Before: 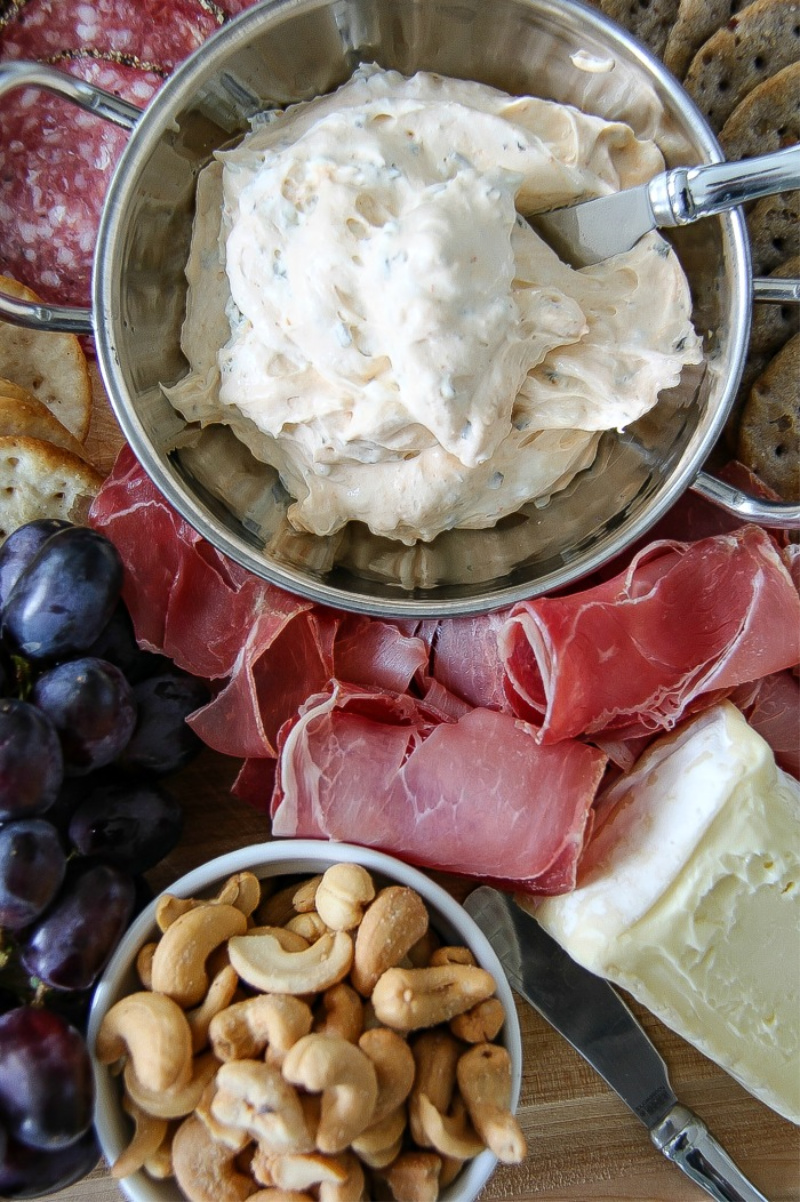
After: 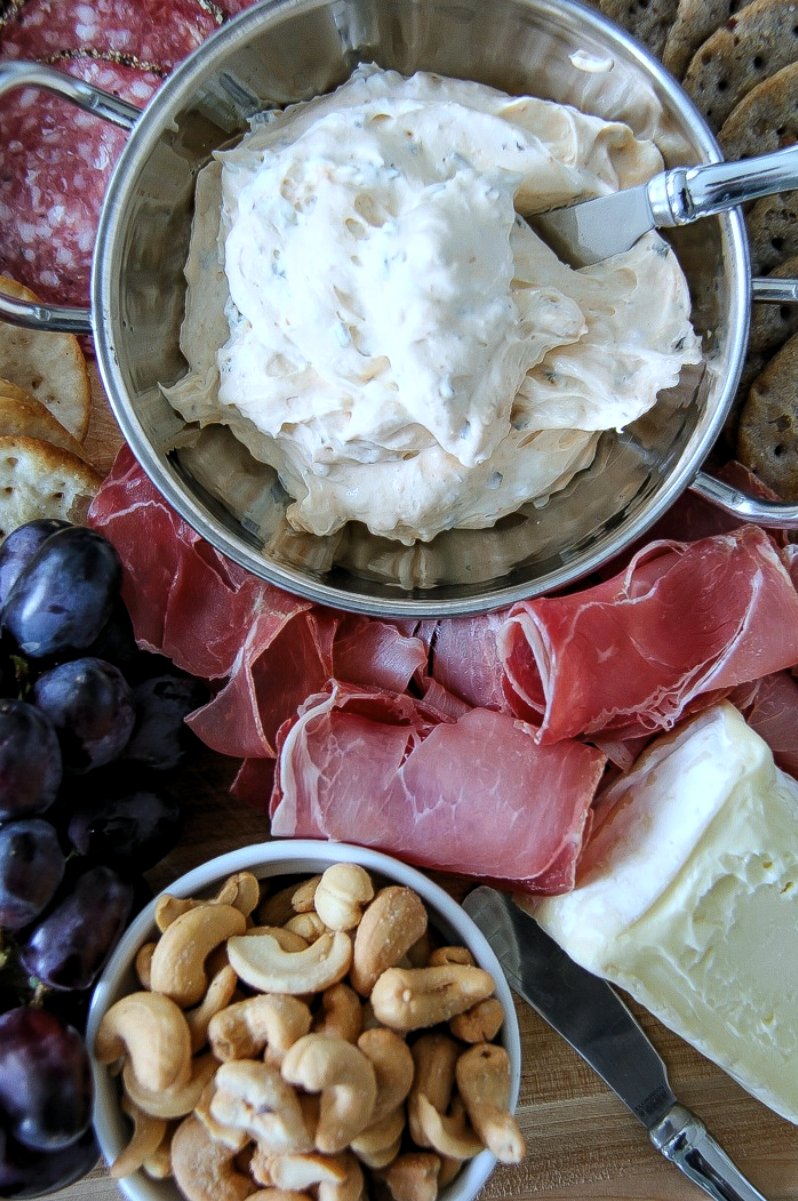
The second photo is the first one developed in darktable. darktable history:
crop and rotate: left 0.126%
levels: levels [0.026, 0.507, 0.987]
color calibration: illuminant custom, x 0.368, y 0.373, temperature 4330.32 K
